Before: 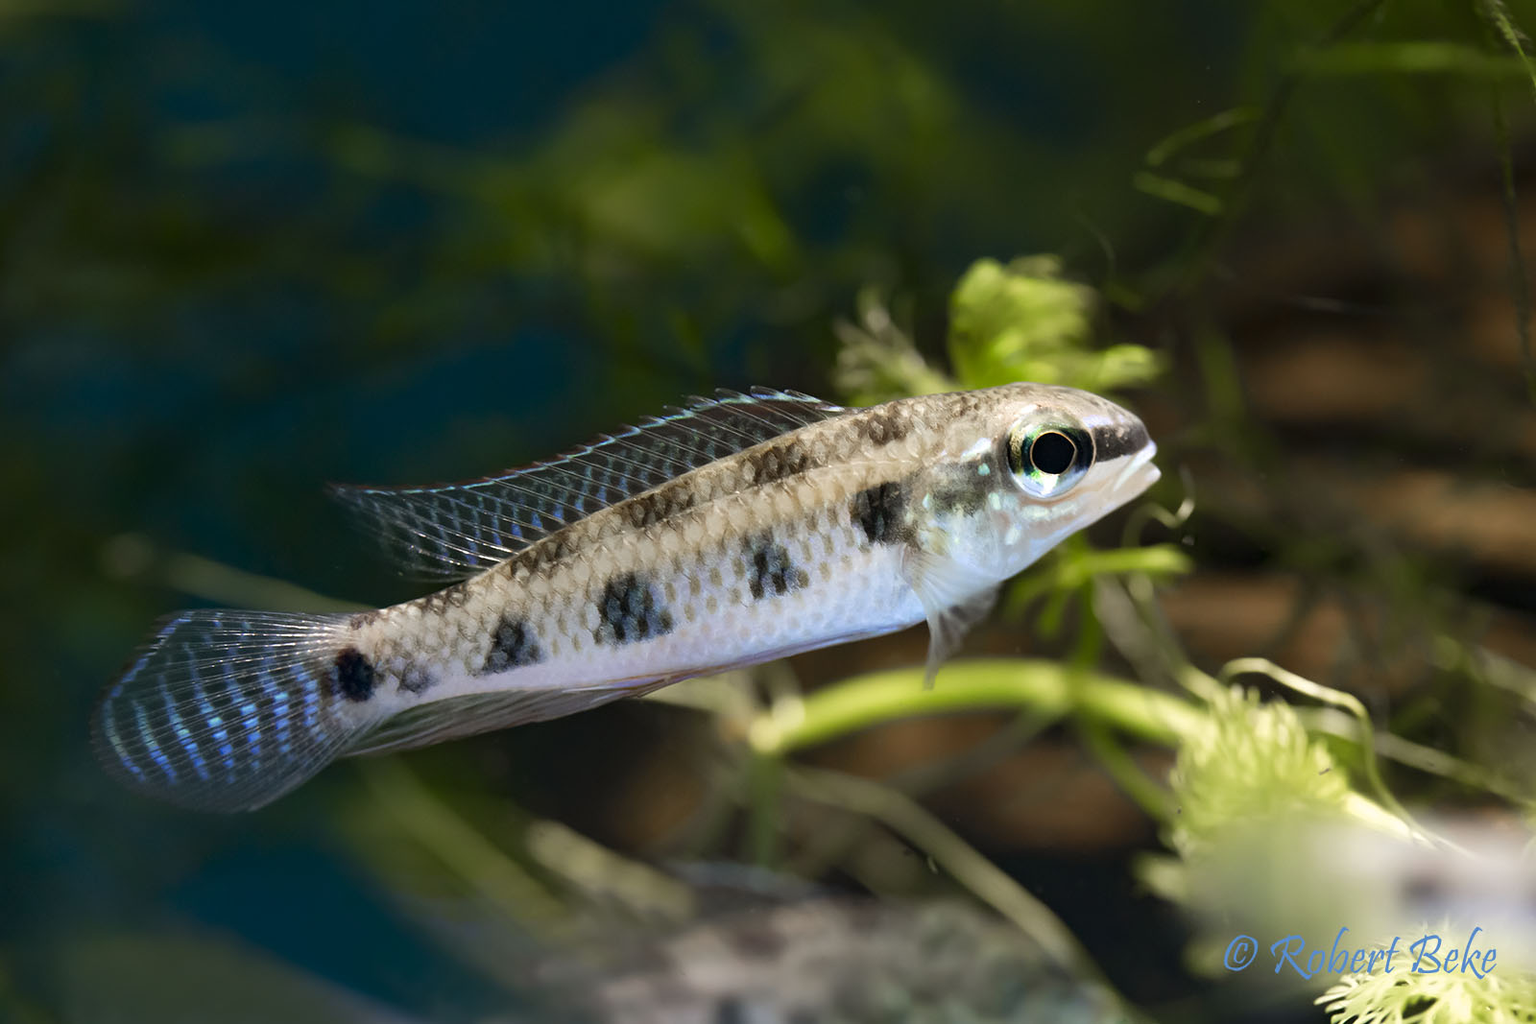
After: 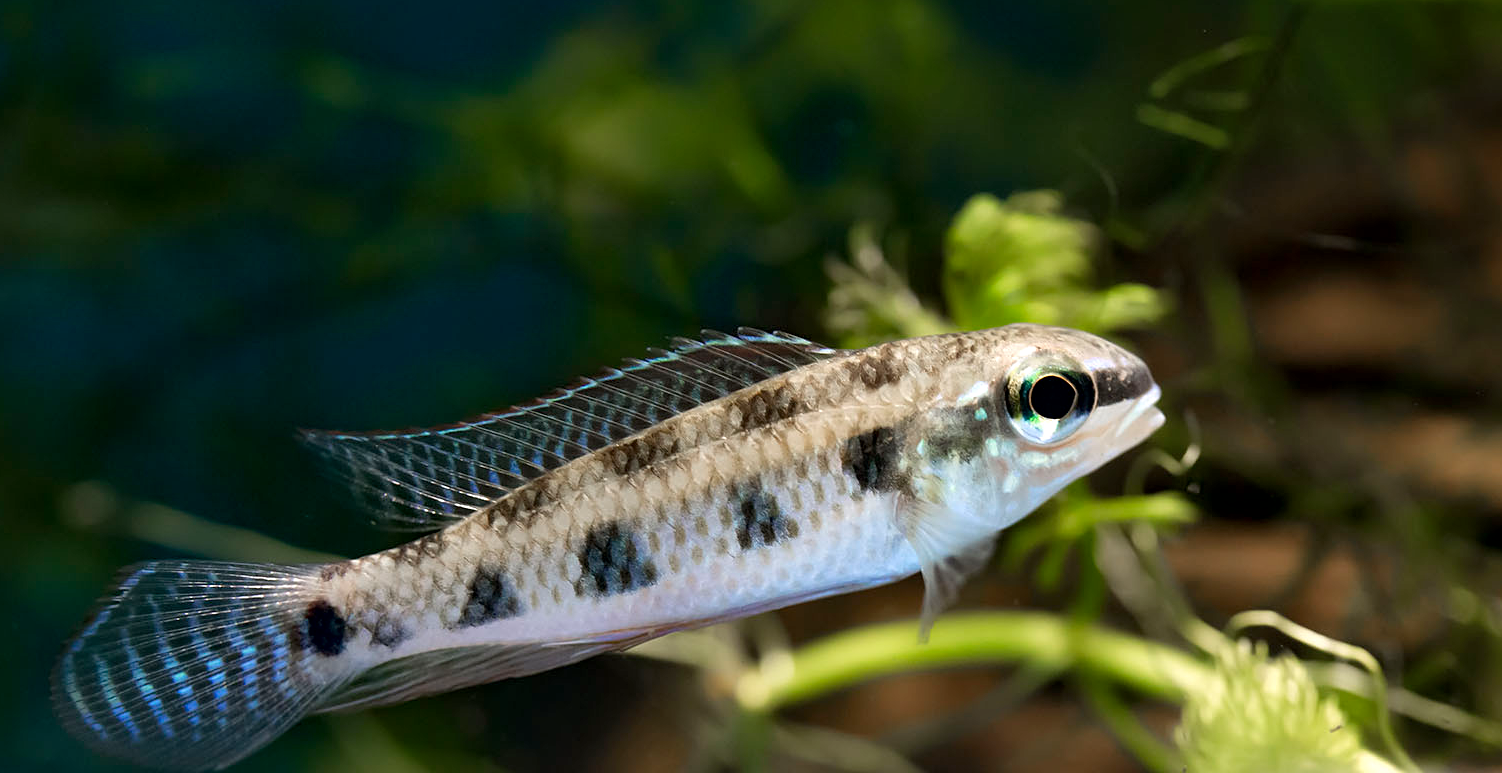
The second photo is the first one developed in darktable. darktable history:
sharpen: amount 0.203
crop: left 2.809%, top 7.106%, right 3.288%, bottom 20.356%
local contrast: mode bilateral grid, contrast 20, coarseness 50, detail 132%, midtone range 0.2
